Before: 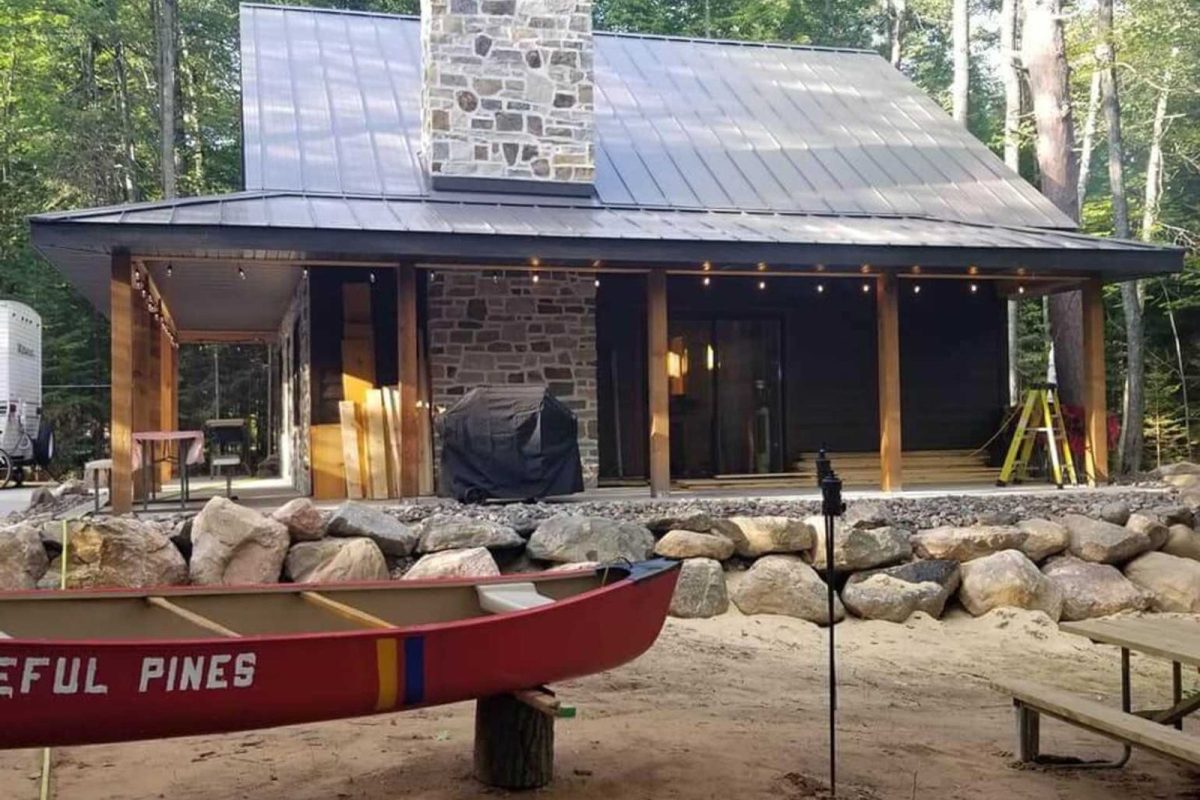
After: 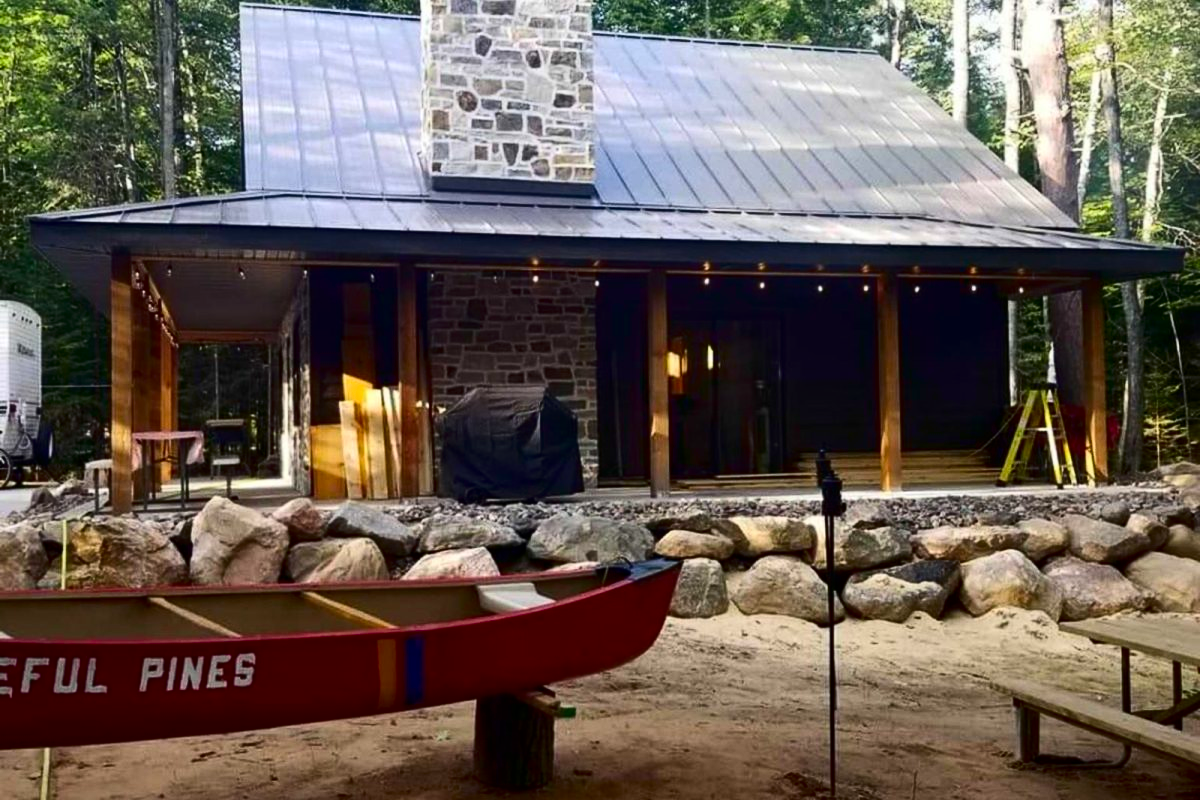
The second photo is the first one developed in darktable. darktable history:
contrast brightness saturation: contrast 0.223, brightness -0.188, saturation 0.232
